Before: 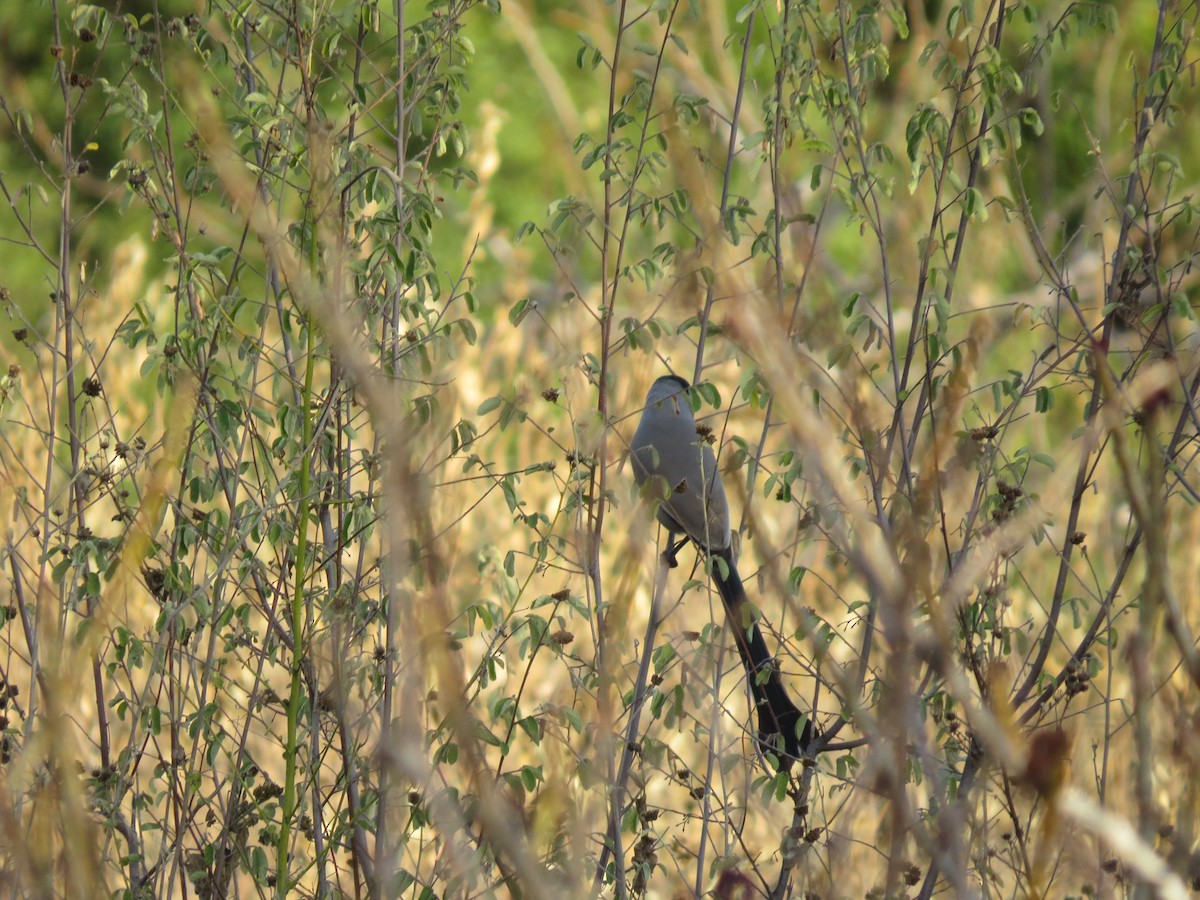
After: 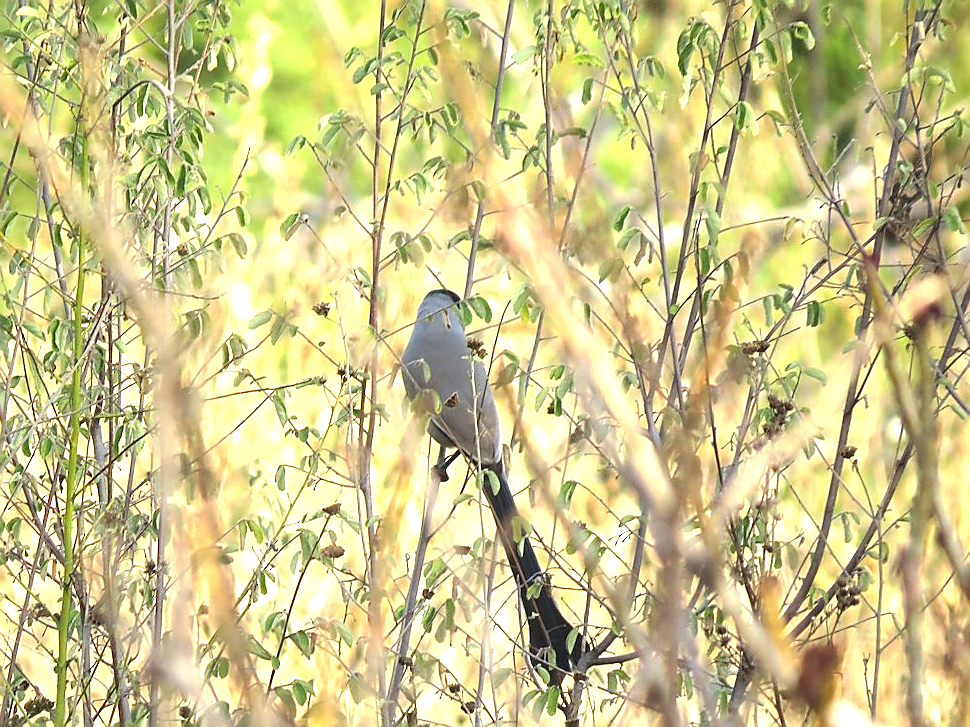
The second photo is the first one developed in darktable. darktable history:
exposure: black level correction 0, exposure 1.45 EV, compensate exposure bias true, compensate highlight preservation false
sharpen: radius 1.4, amount 1.25, threshold 0.7
crop: left 19.159%, top 9.58%, bottom 9.58%
